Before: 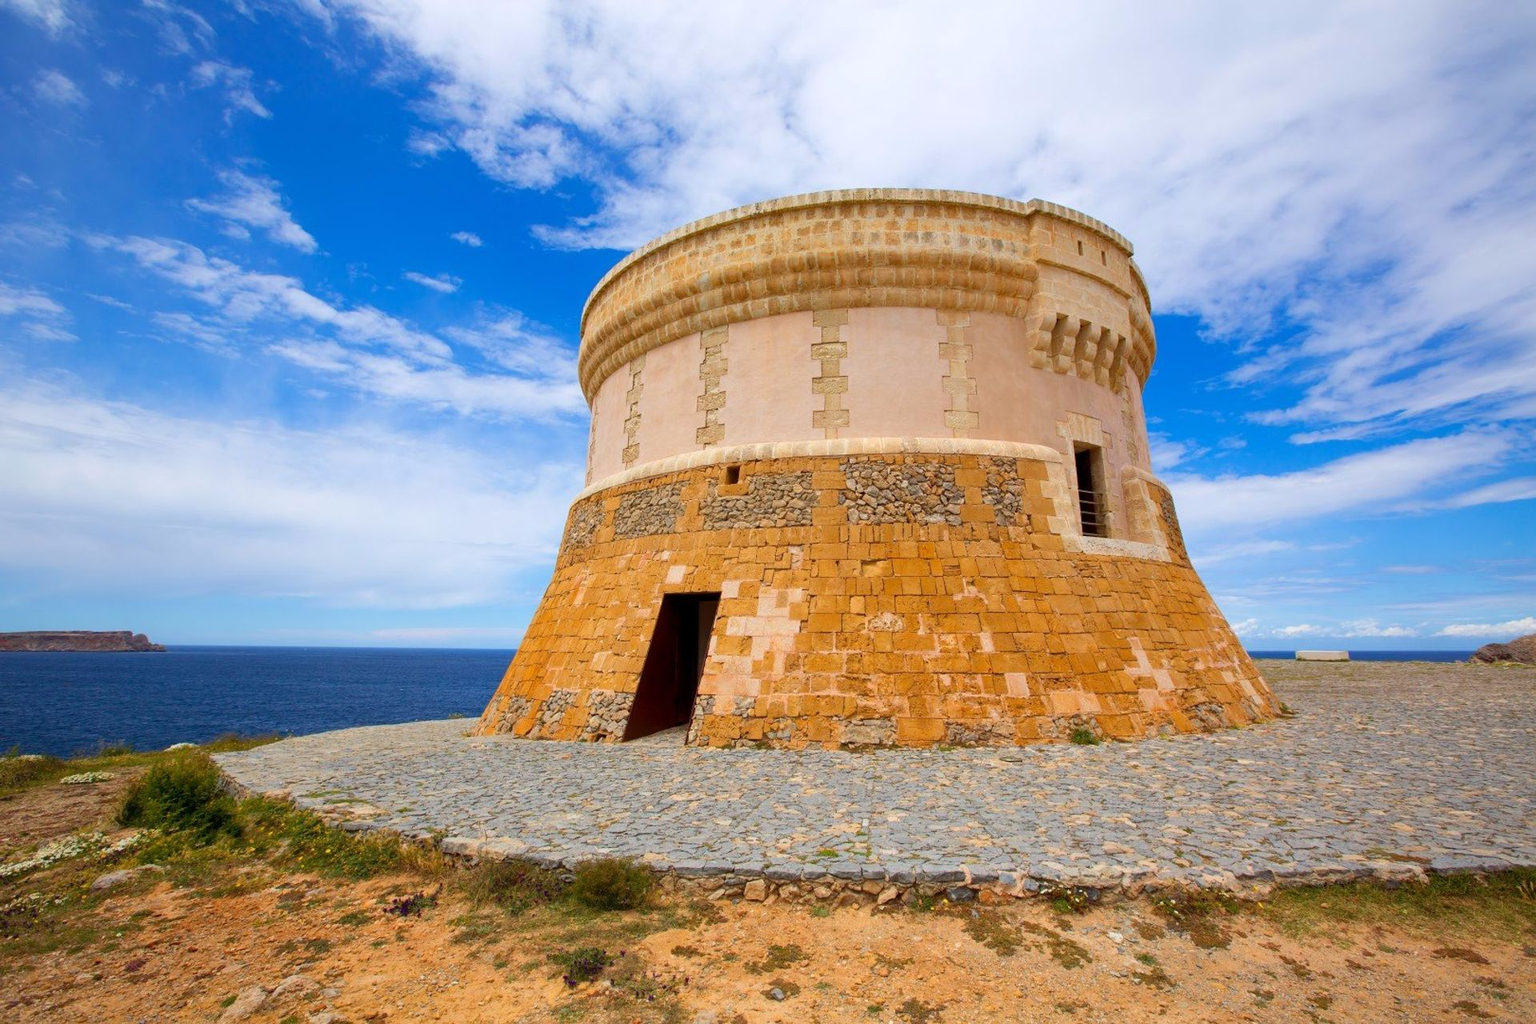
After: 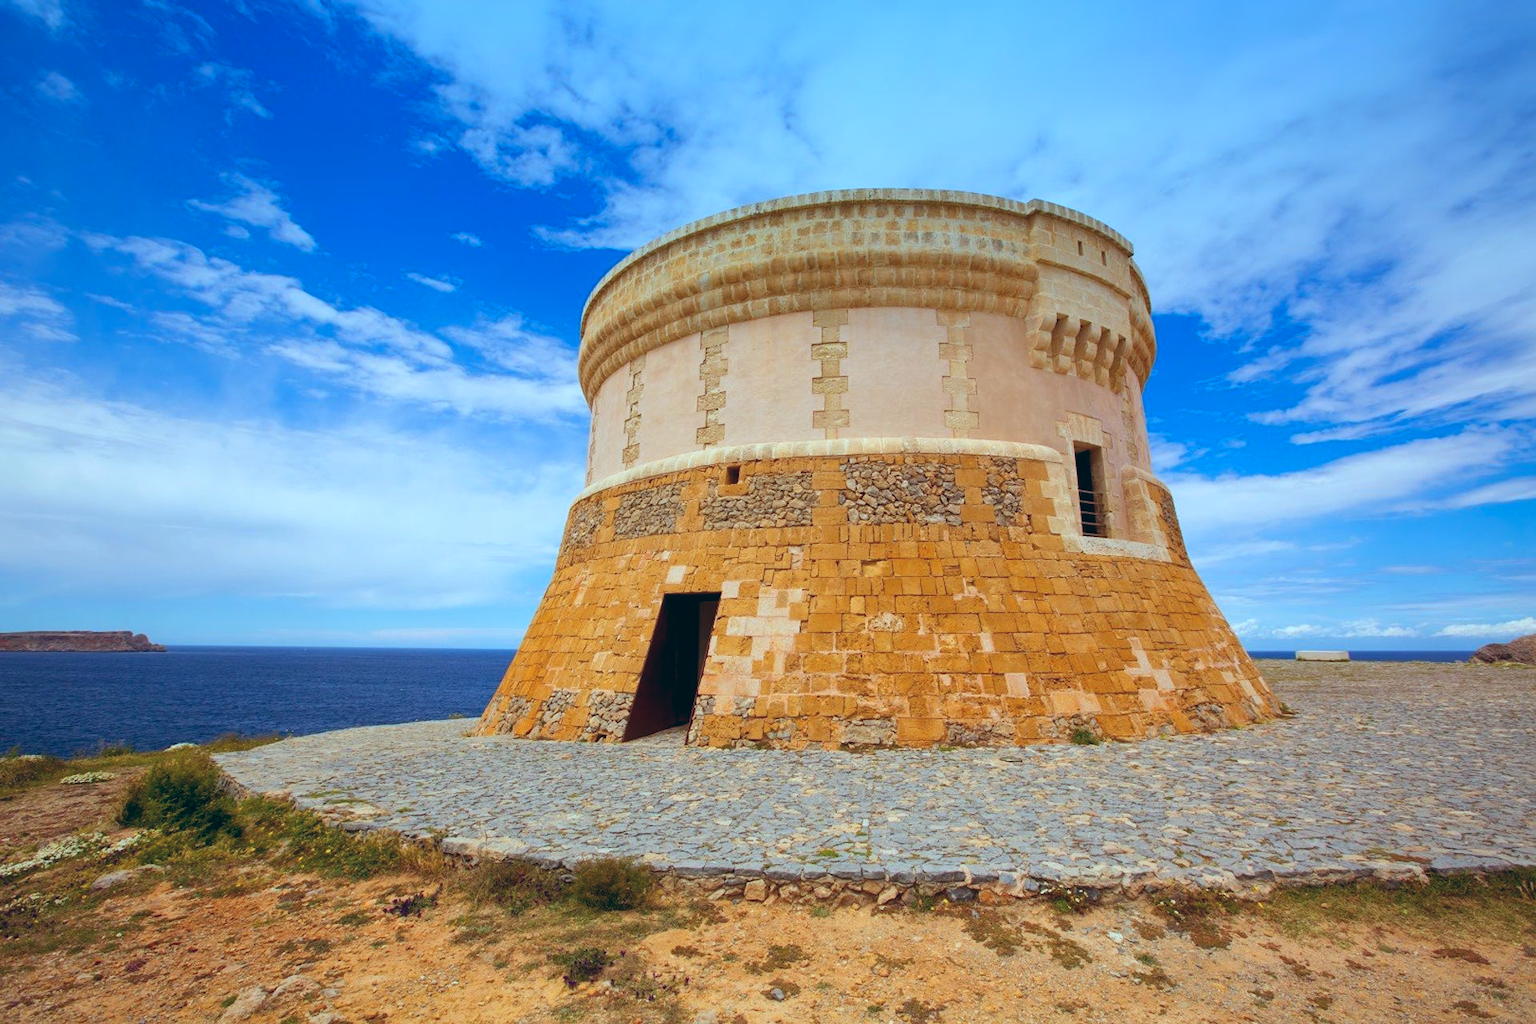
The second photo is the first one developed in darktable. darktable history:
color balance: lift [1.003, 0.993, 1.001, 1.007], gamma [1.018, 1.072, 0.959, 0.928], gain [0.974, 0.873, 1.031, 1.127]
local contrast: mode bilateral grid, contrast 10, coarseness 25, detail 110%, midtone range 0.2
graduated density: density 2.02 EV, hardness 44%, rotation 0.374°, offset 8.21, hue 208.8°, saturation 97%
